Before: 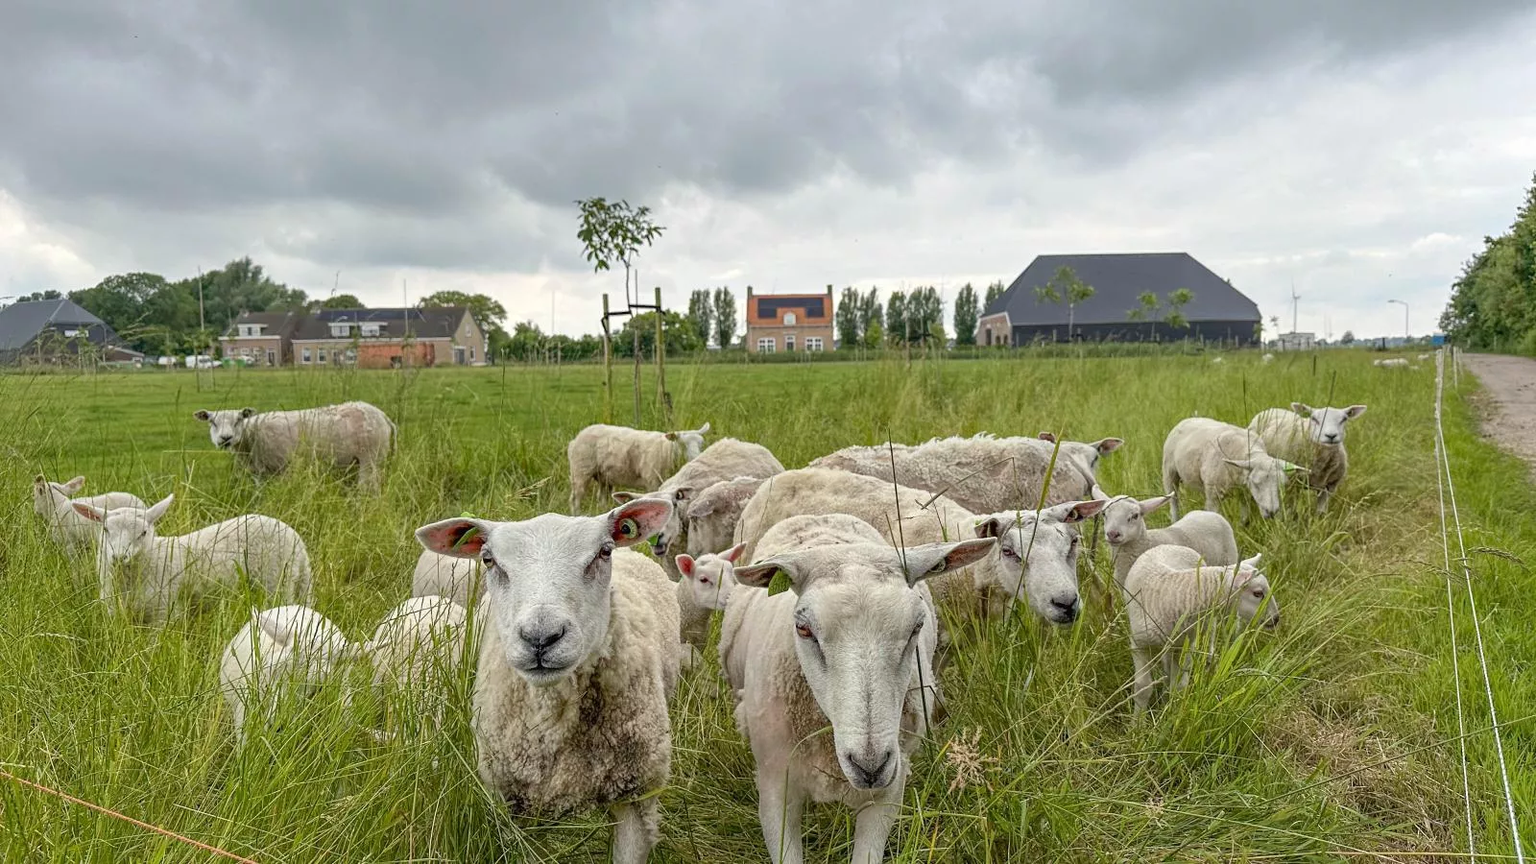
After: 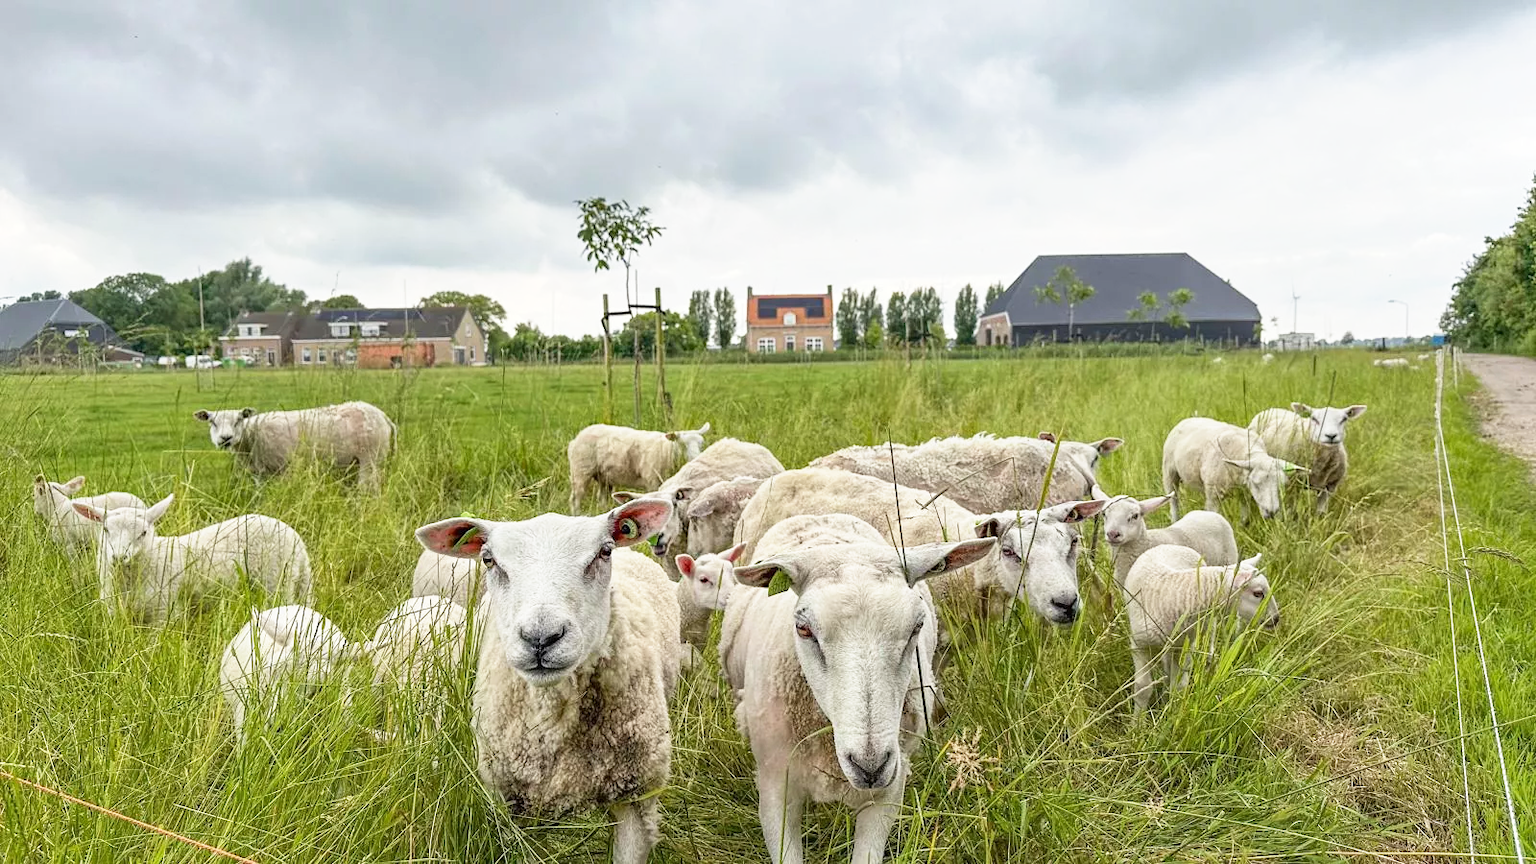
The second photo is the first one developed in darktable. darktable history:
base curve: curves: ch0 [(0, 0) (0.579, 0.807) (1, 1)], preserve colors none
contrast brightness saturation: contrast 0.07
